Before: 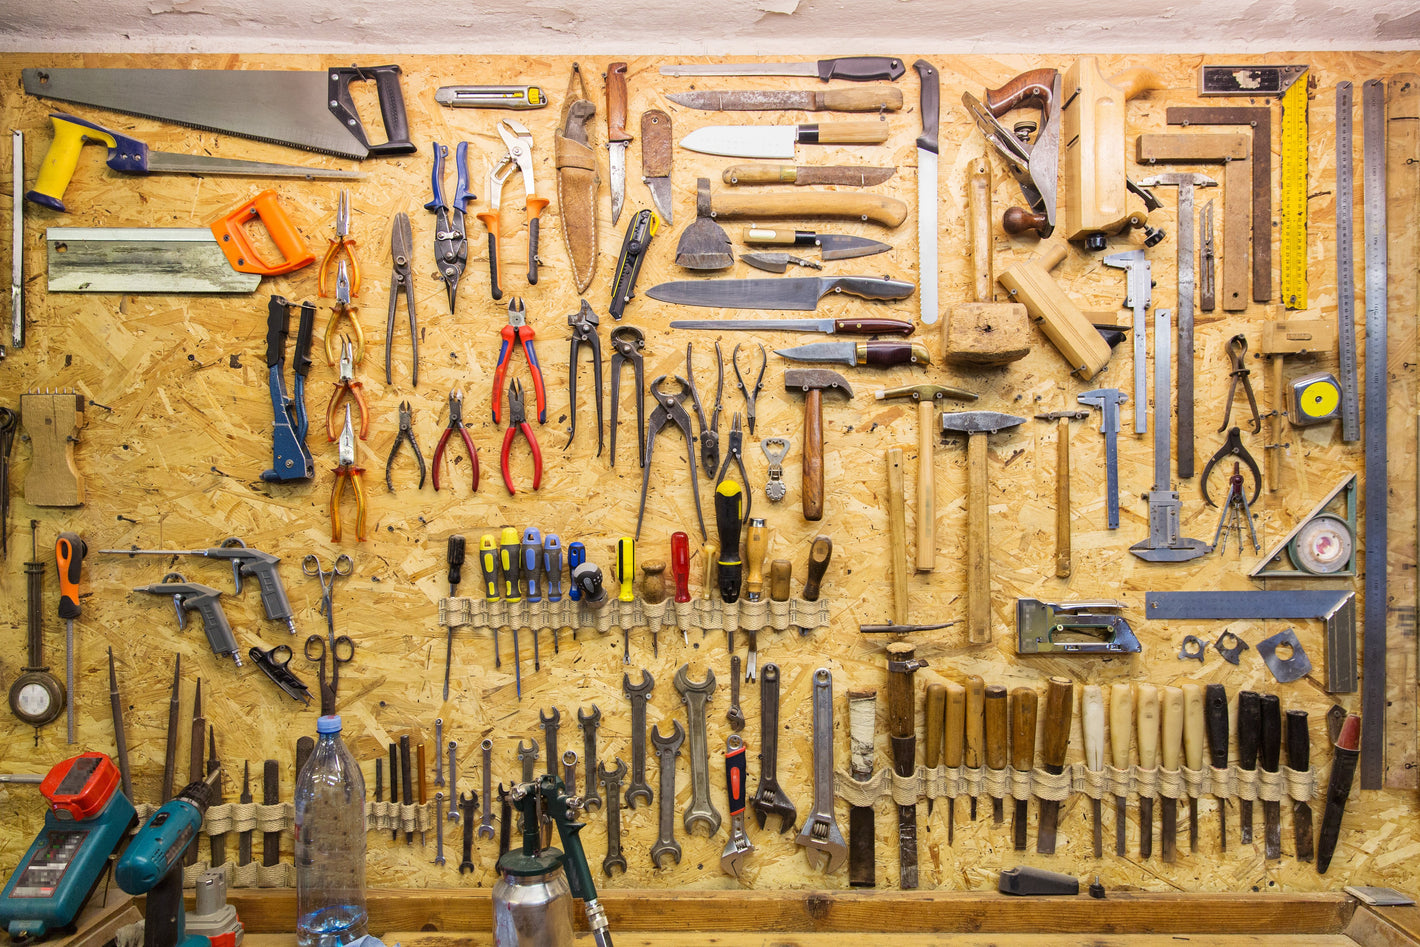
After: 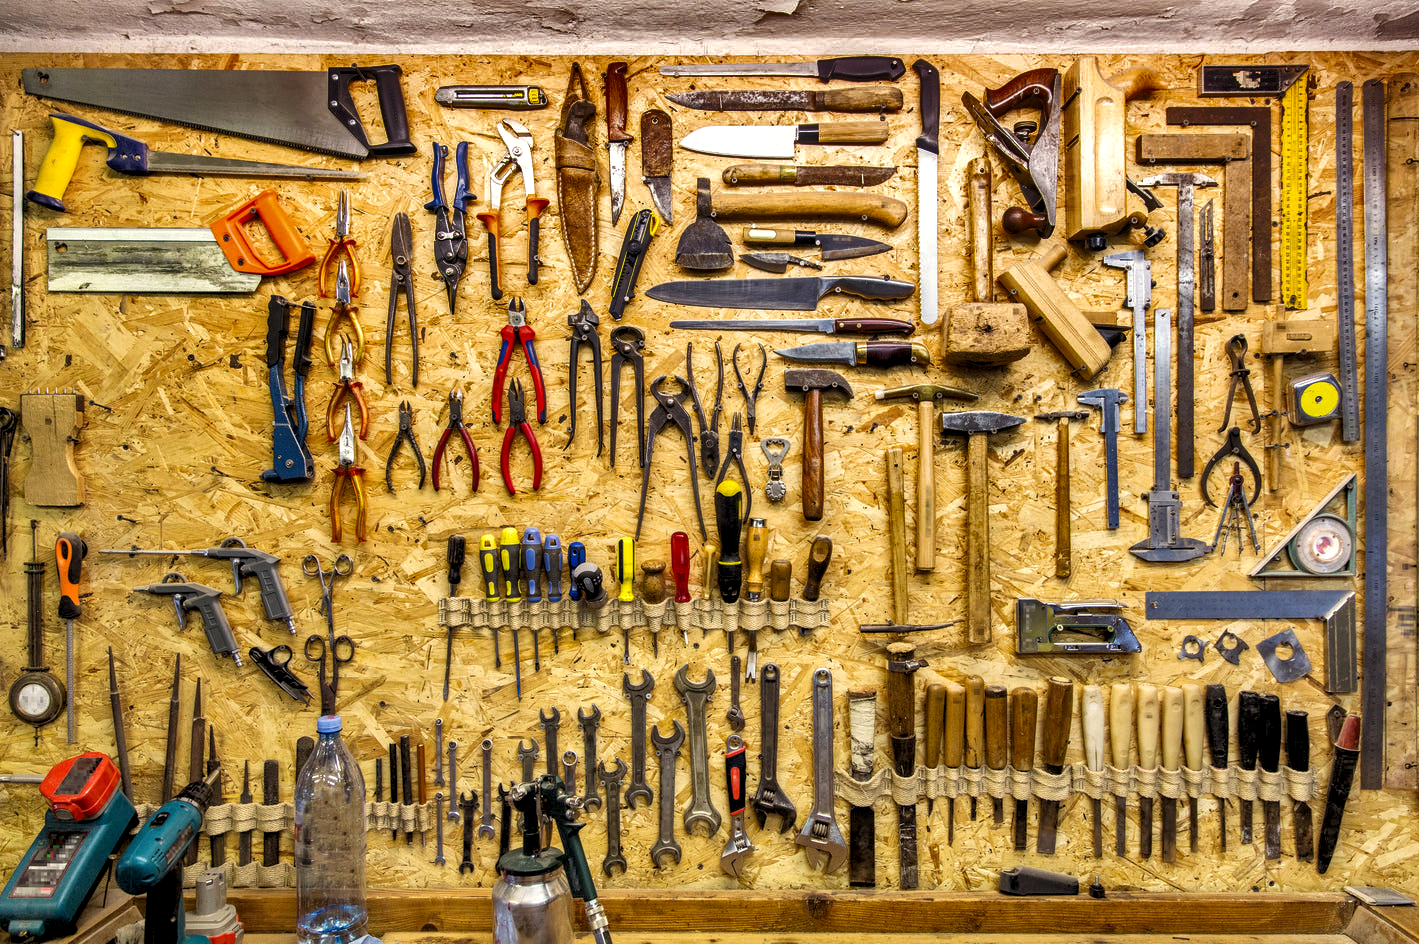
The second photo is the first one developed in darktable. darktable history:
shadows and highlights: shadows 20.91, highlights -82.73, soften with gaussian
crop: top 0.05%, bottom 0.098%
rgb levels: levels [[0.01, 0.419, 0.839], [0, 0.5, 1], [0, 0.5, 1]]
local contrast: detail 130%
color correction: highlights b* 3
